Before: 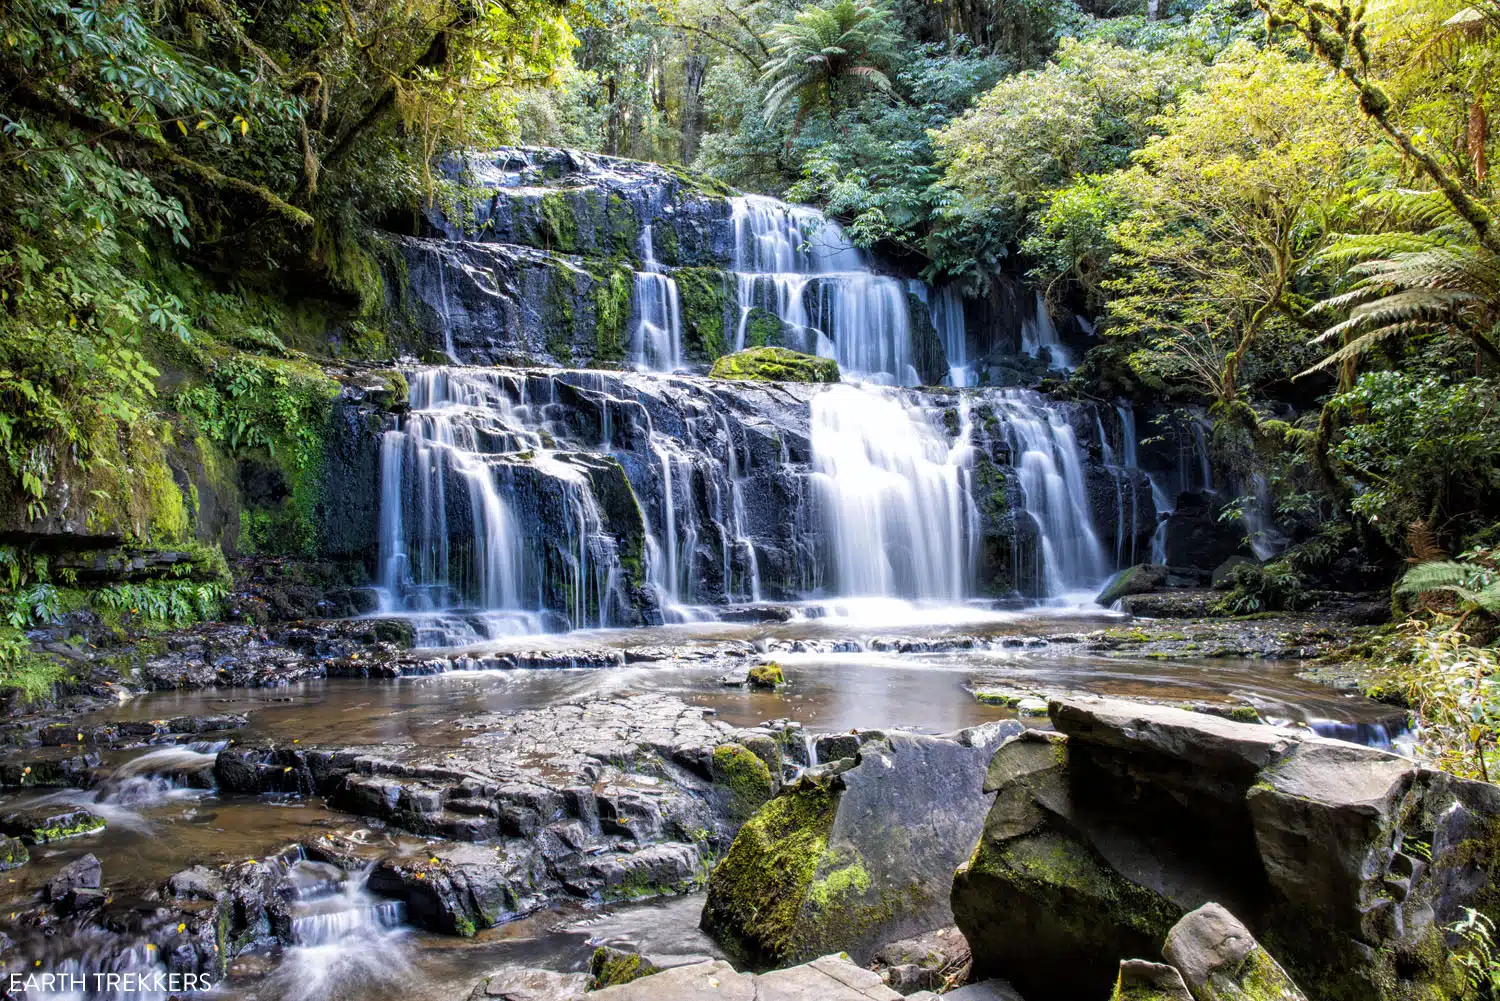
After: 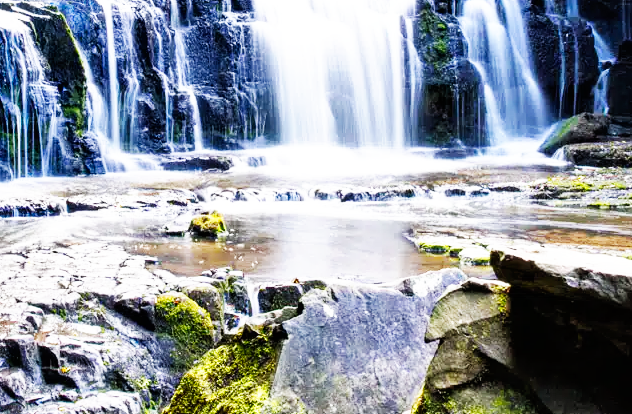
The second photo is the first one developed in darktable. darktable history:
base curve: curves: ch0 [(0, 0) (0.007, 0.004) (0.027, 0.03) (0.046, 0.07) (0.207, 0.54) (0.442, 0.872) (0.673, 0.972) (1, 1)], preserve colors none
crop: left 37.242%, top 45.153%, right 20.624%, bottom 13.473%
shadows and highlights: soften with gaussian
